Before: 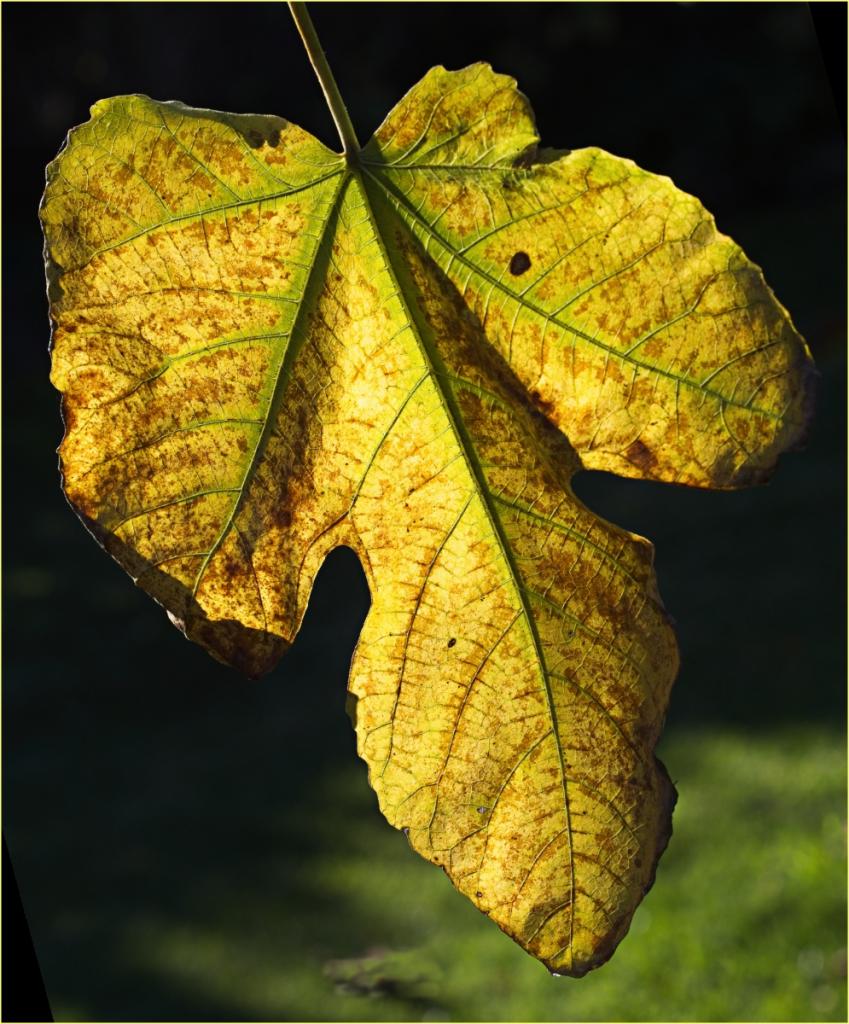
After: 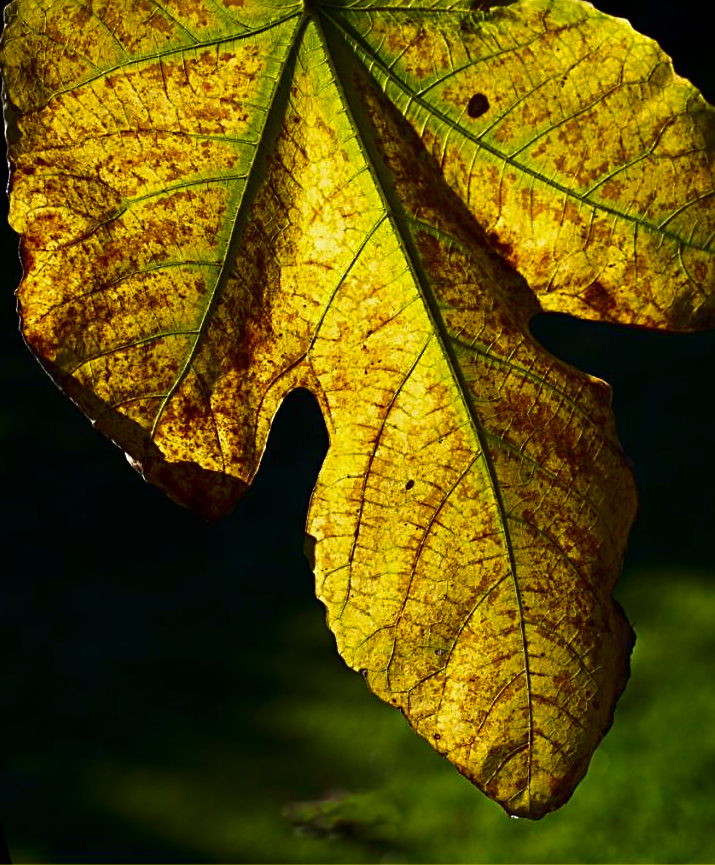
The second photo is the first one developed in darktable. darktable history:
crop and rotate: left 5.022%, top 15.455%, right 10.674%
contrast brightness saturation: brightness -0.249, saturation 0.2
sharpen: radius 1.943
